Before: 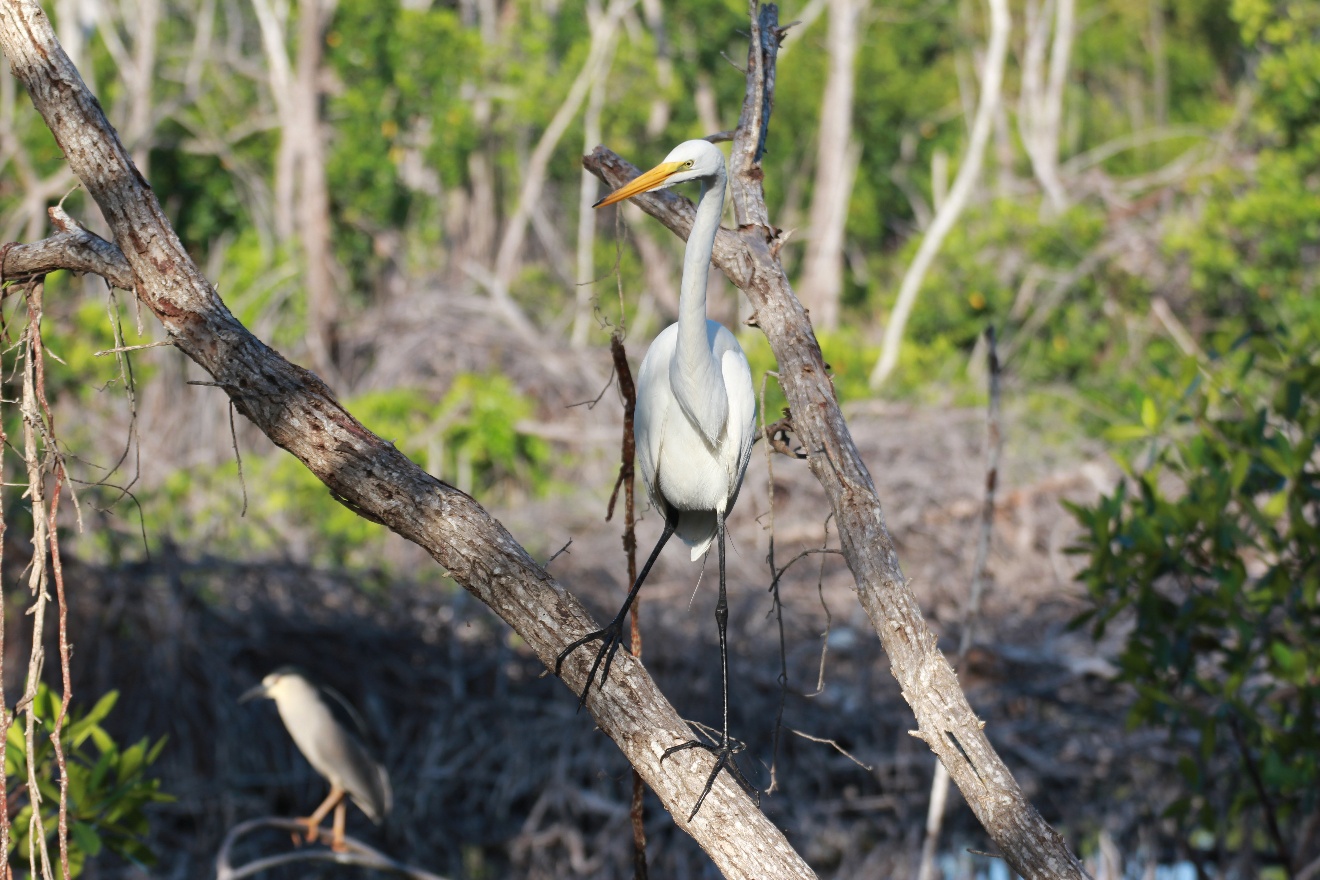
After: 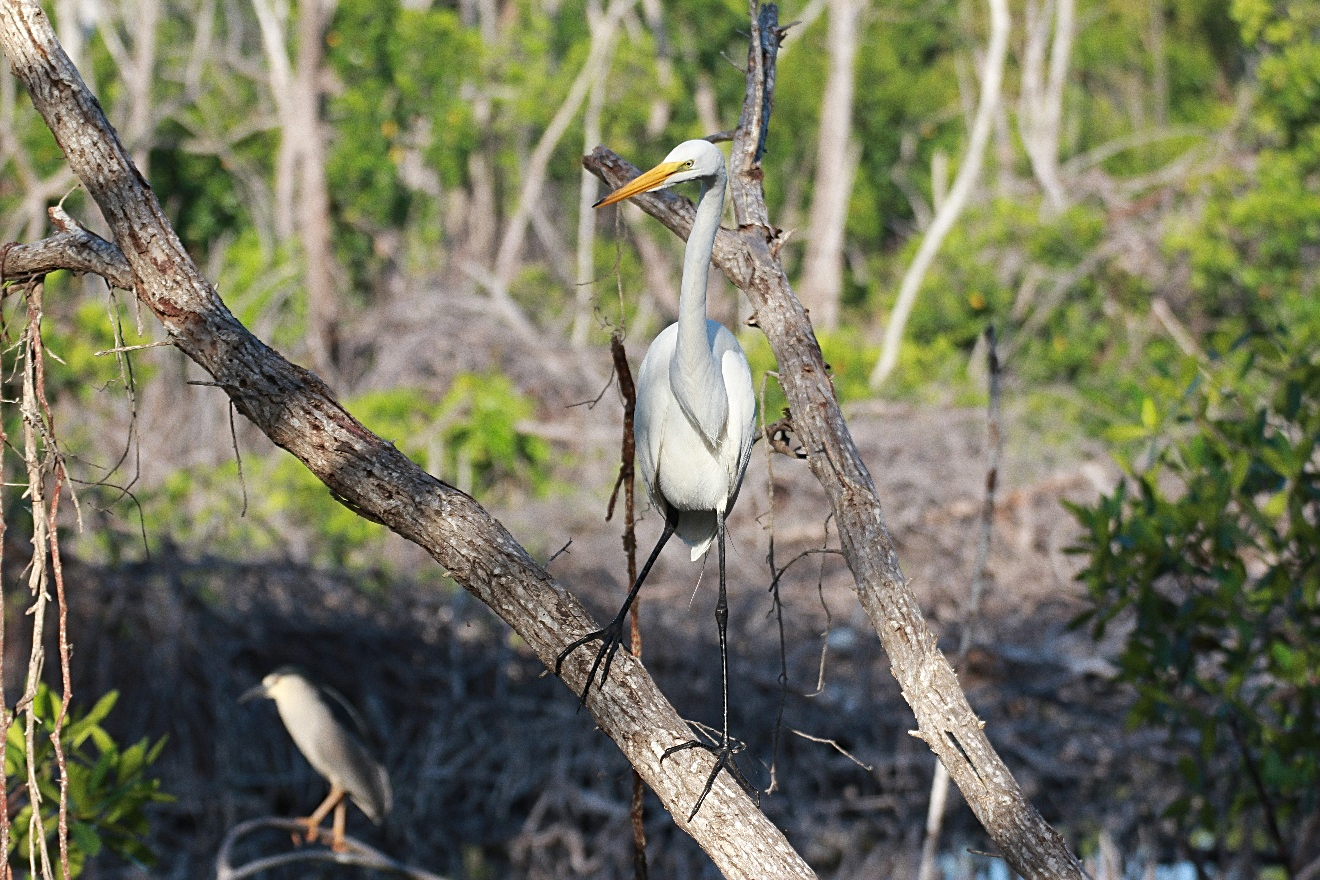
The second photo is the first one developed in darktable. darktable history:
grain: coarseness 0.09 ISO
sharpen: on, module defaults
